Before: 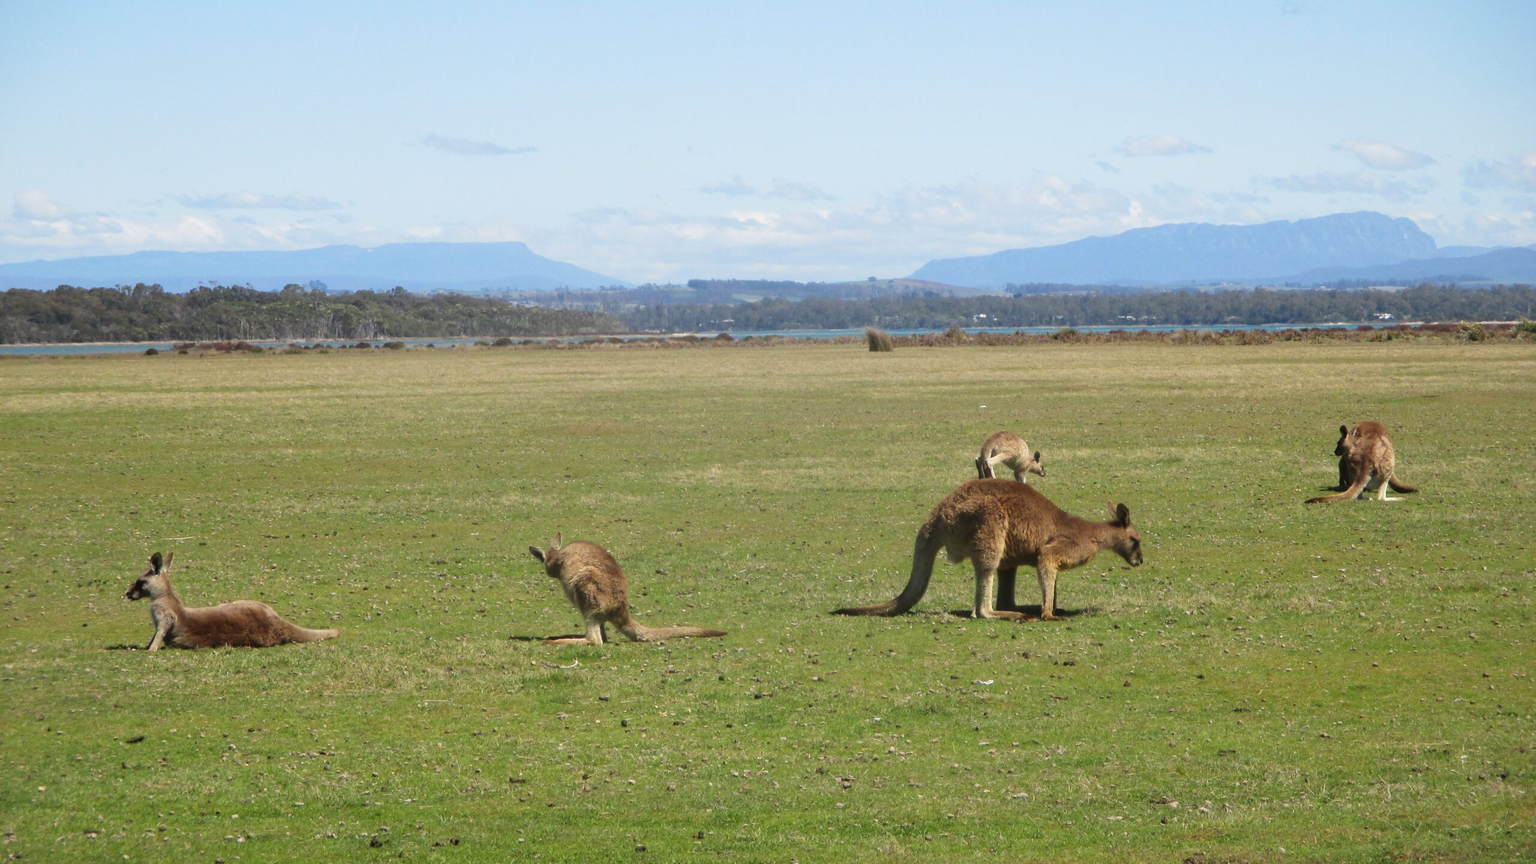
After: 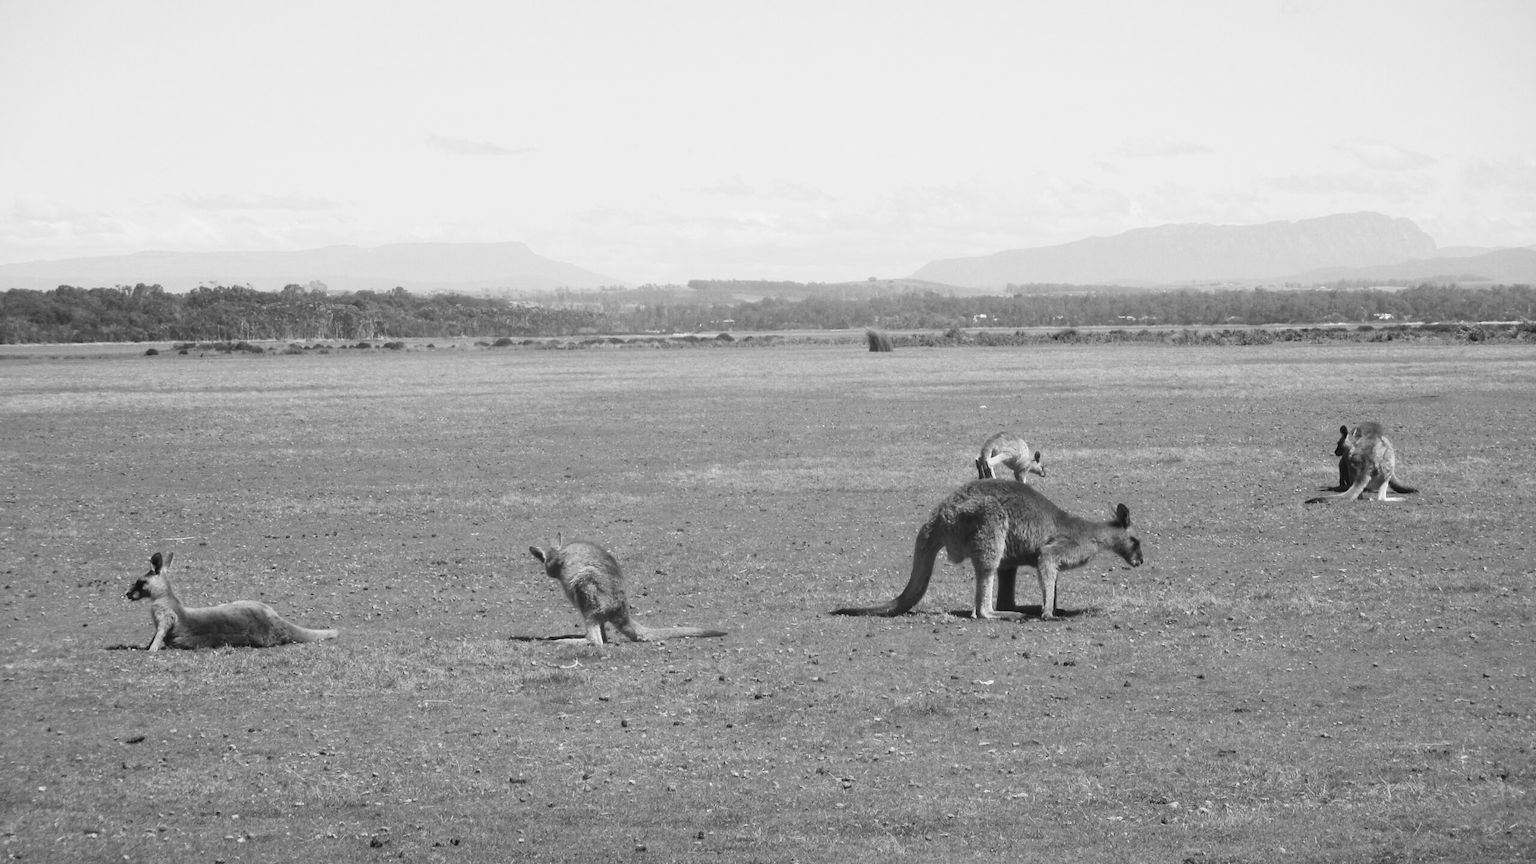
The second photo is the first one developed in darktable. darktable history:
contrast brightness saturation: contrast 0.195, brightness 0.168, saturation 0.226
color calibration: output gray [0.31, 0.36, 0.33, 0], gray › normalize channels true, illuminant same as pipeline (D50), adaptation XYZ, x 0.346, y 0.358, temperature 5006.79 K, gamut compression 0.025
